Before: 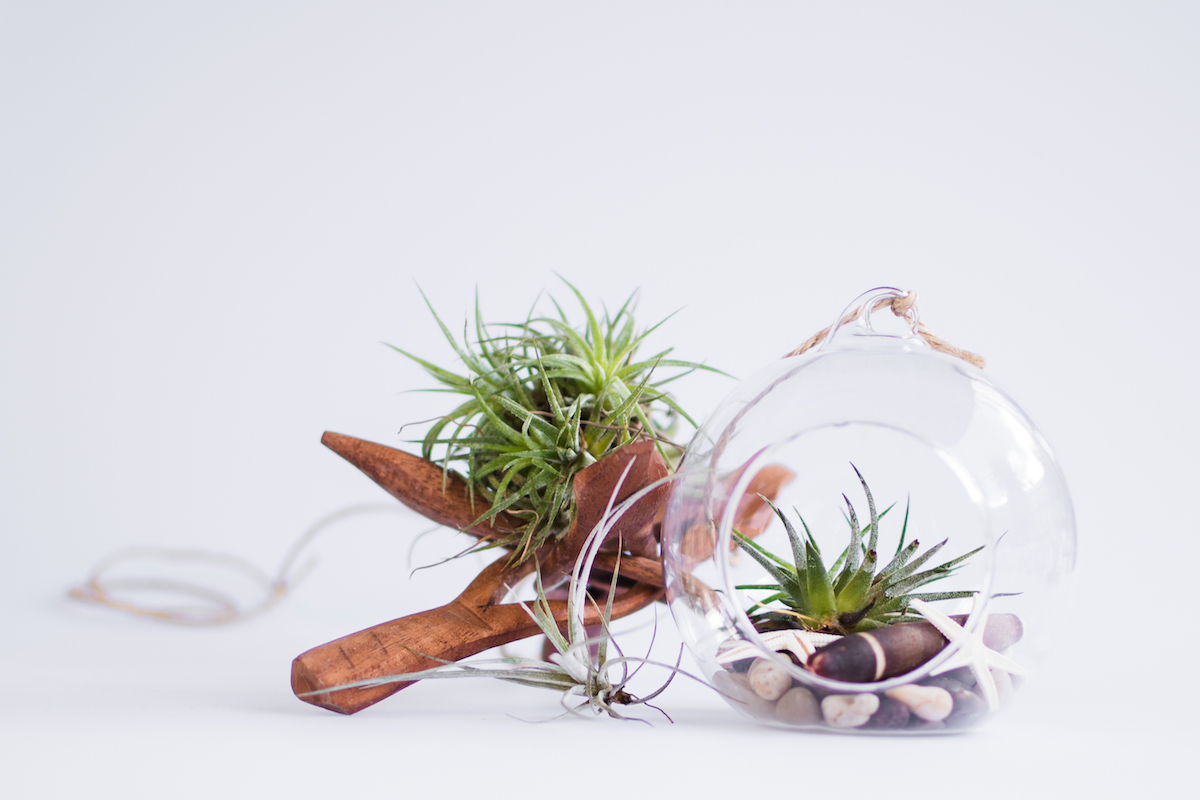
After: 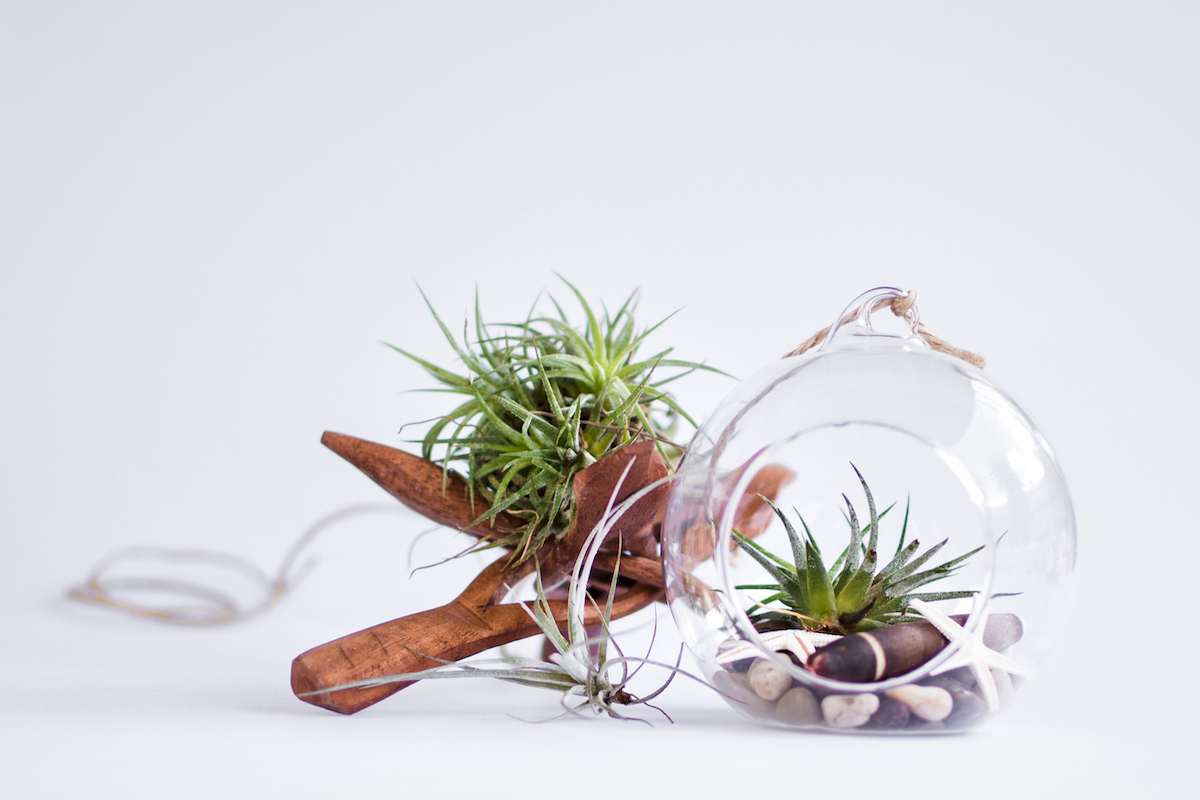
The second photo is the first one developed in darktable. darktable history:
local contrast: mode bilateral grid, contrast 20, coarseness 50, detail 150%, midtone range 0.2
